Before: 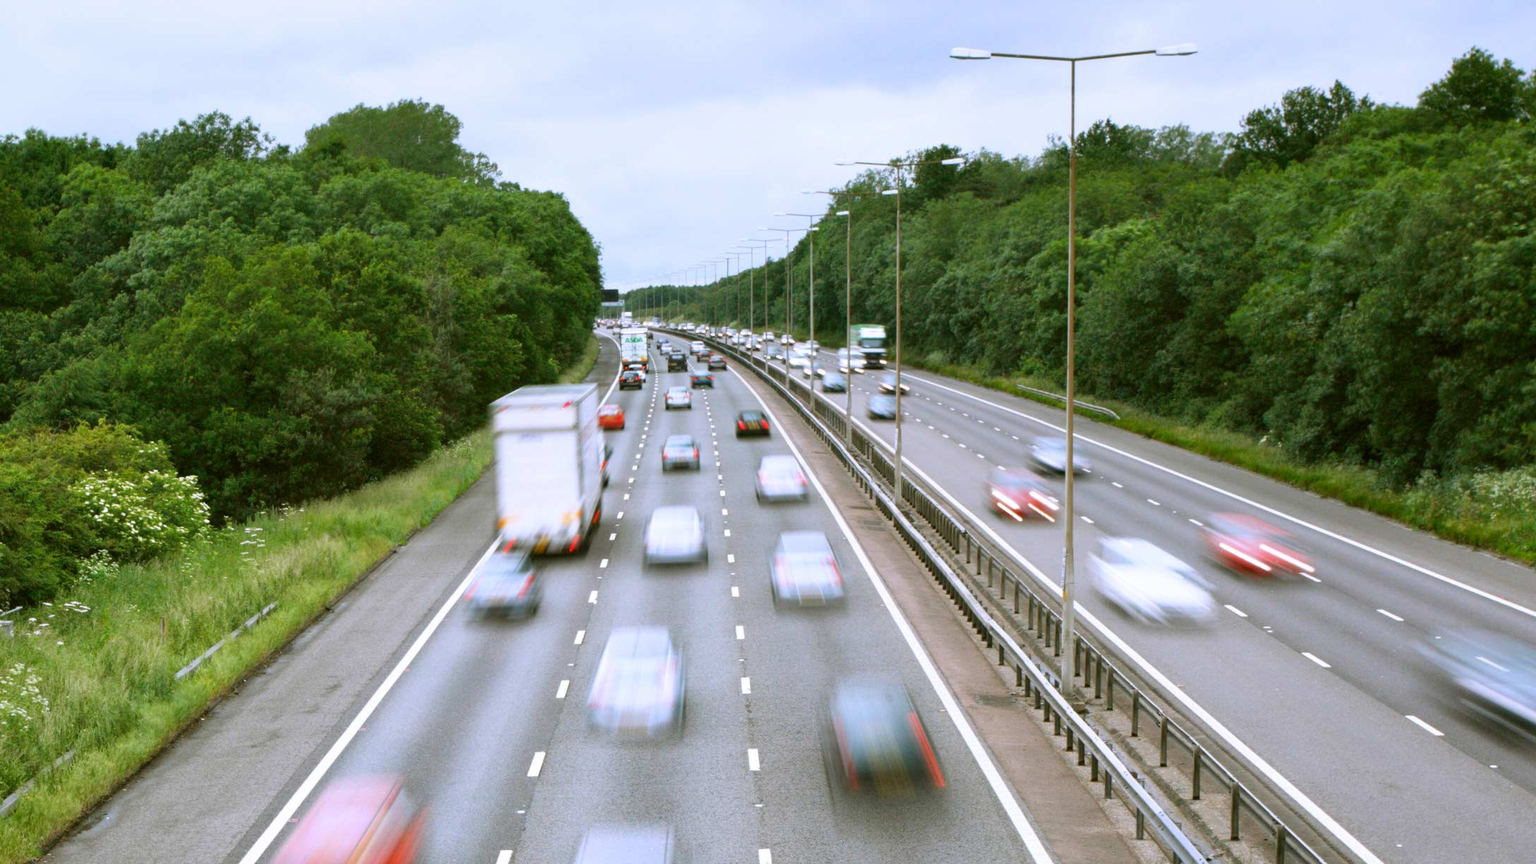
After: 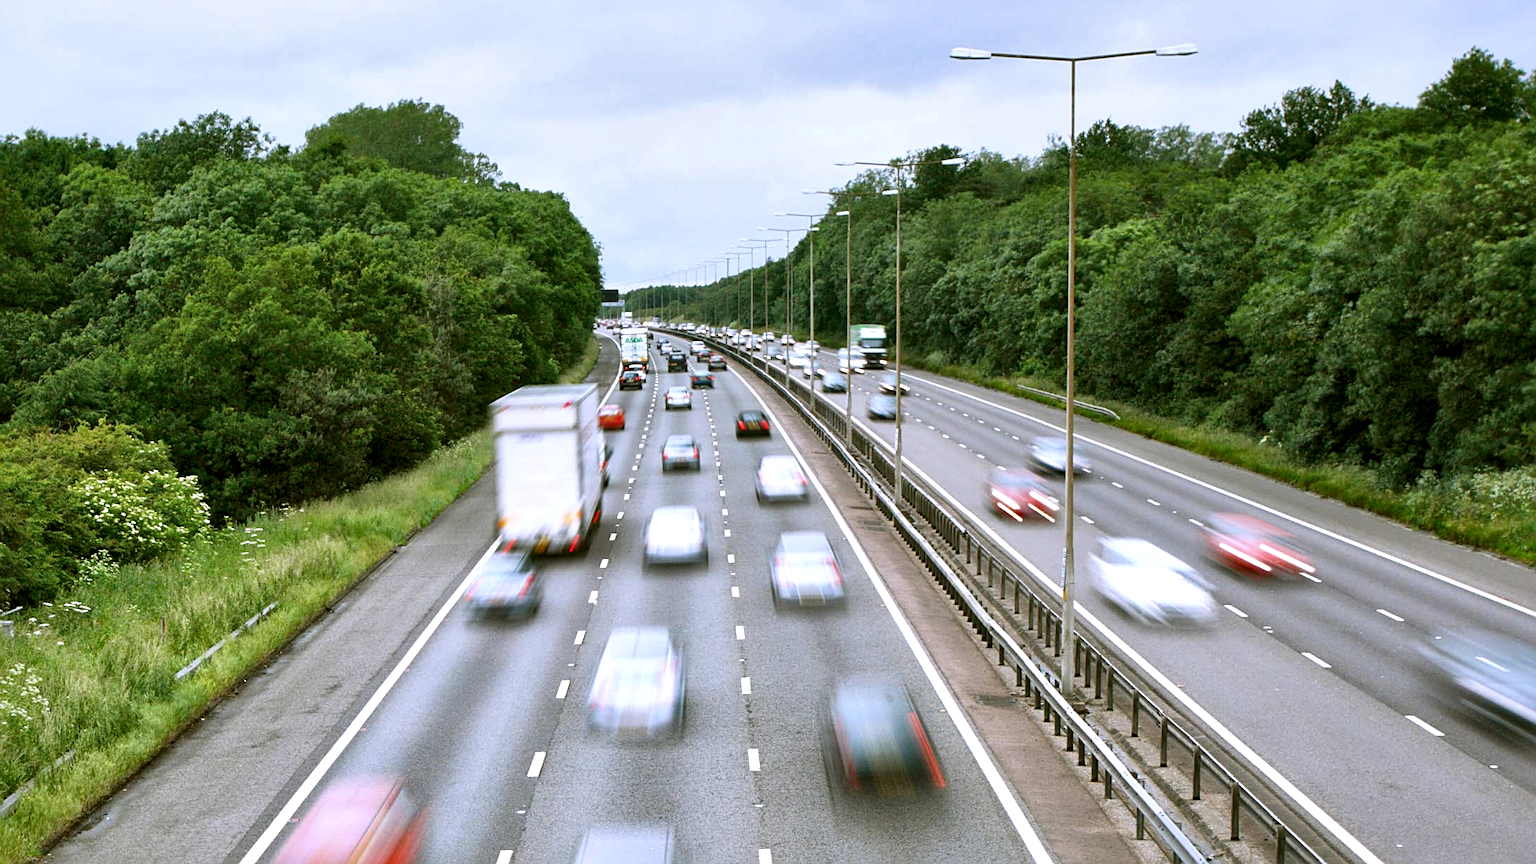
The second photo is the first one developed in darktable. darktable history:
sharpen: on, module defaults
local contrast: mode bilateral grid, contrast 25, coarseness 60, detail 151%, midtone range 0.2
